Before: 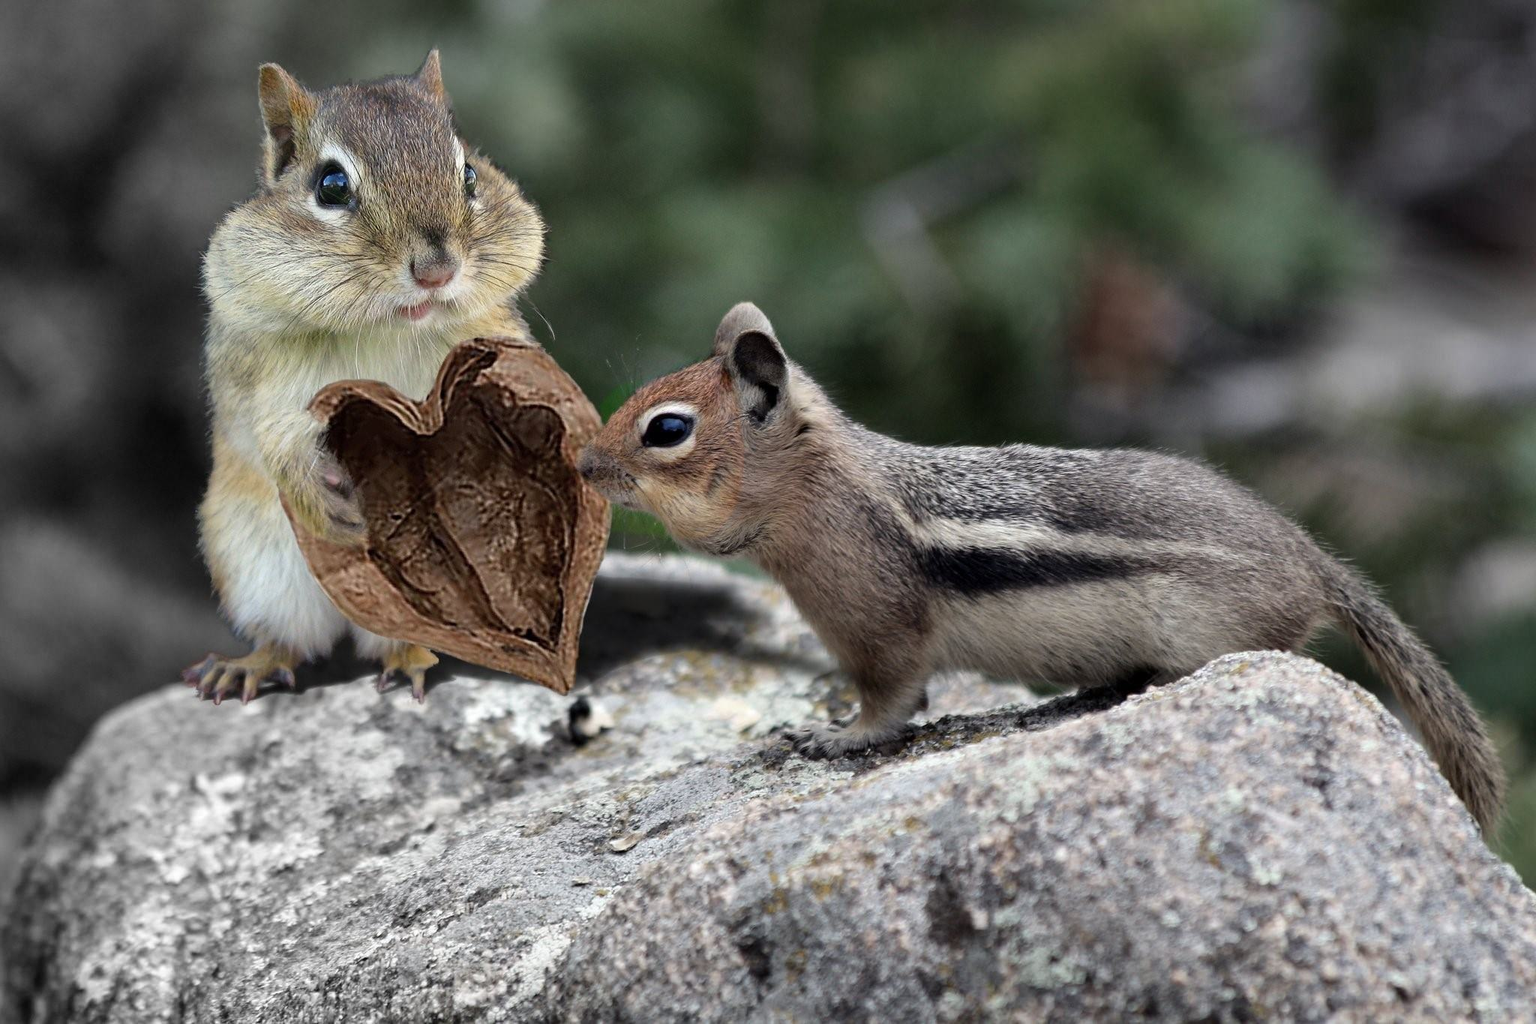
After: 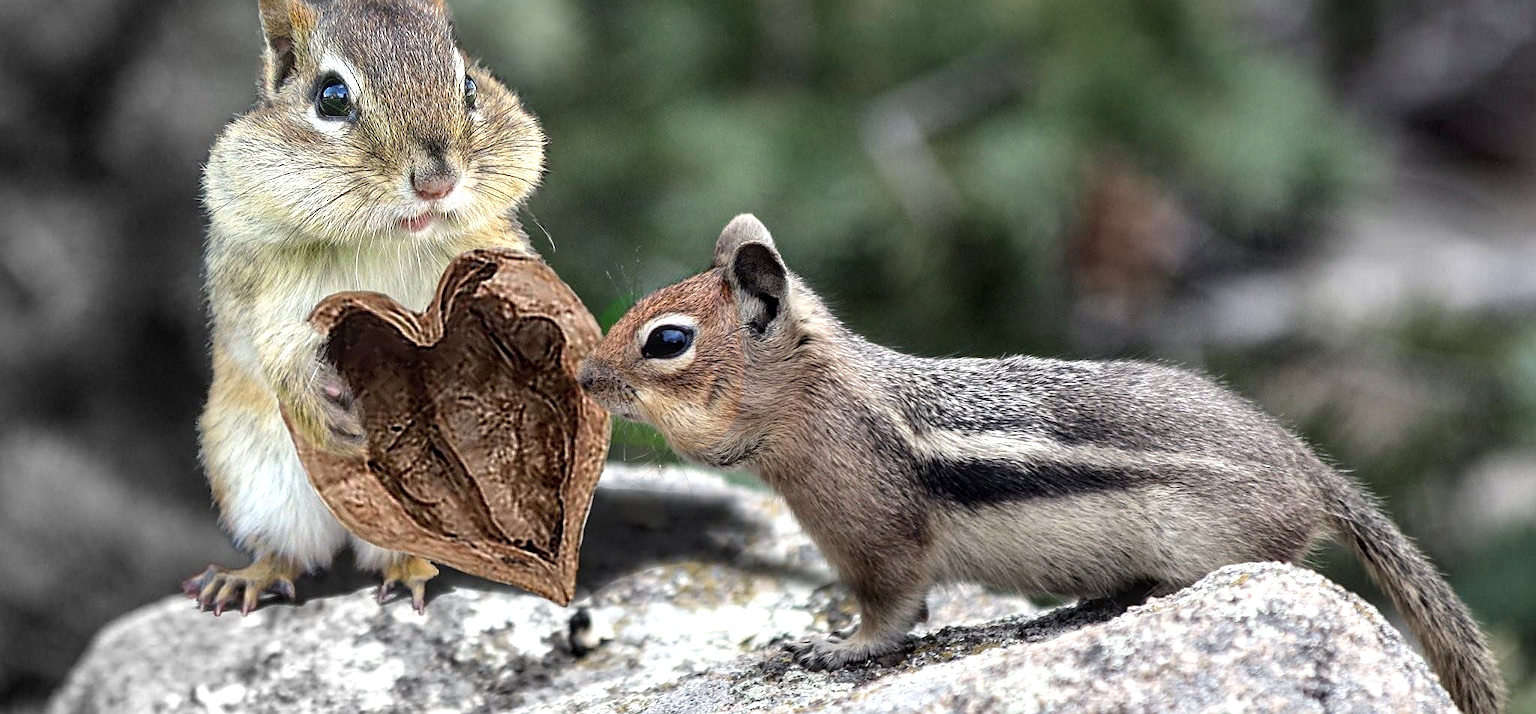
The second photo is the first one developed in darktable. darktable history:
sharpen: on, module defaults
local contrast: on, module defaults
exposure: exposure 0.606 EV, compensate highlight preservation false
crop and rotate: top 8.706%, bottom 21.47%
